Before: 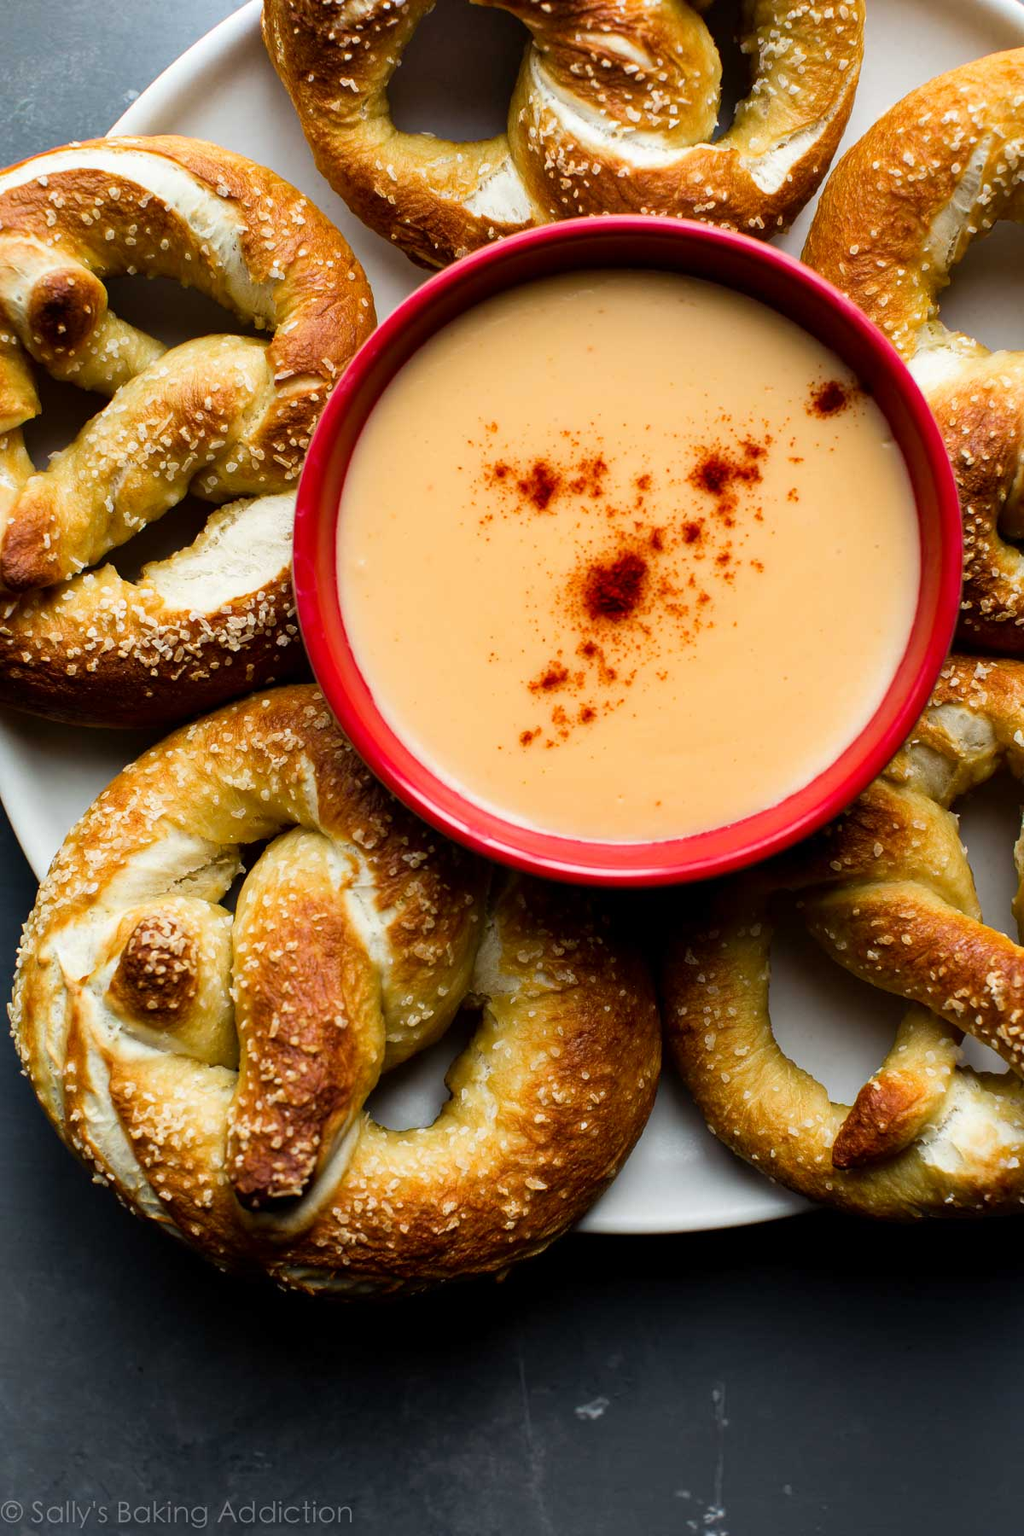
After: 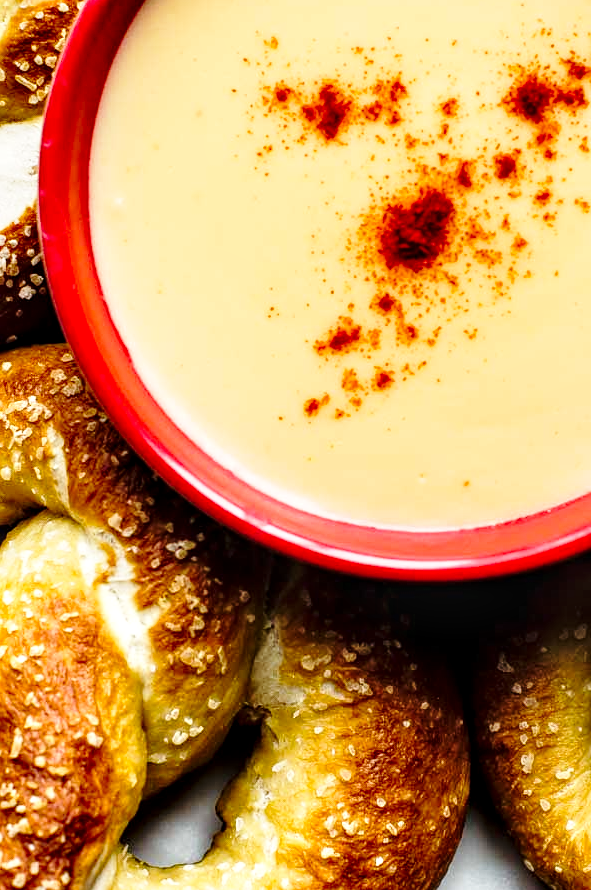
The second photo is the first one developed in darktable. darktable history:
sharpen: amount 0.218
base curve: curves: ch0 [(0, 0) (0.028, 0.03) (0.121, 0.232) (0.46, 0.748) (0.859, 0.968) (1, 1)], preserve colors none
crop: left 25.472%, top 25.498%, right 25.266%, bottom 25.016%
local contrast: detail 142%
